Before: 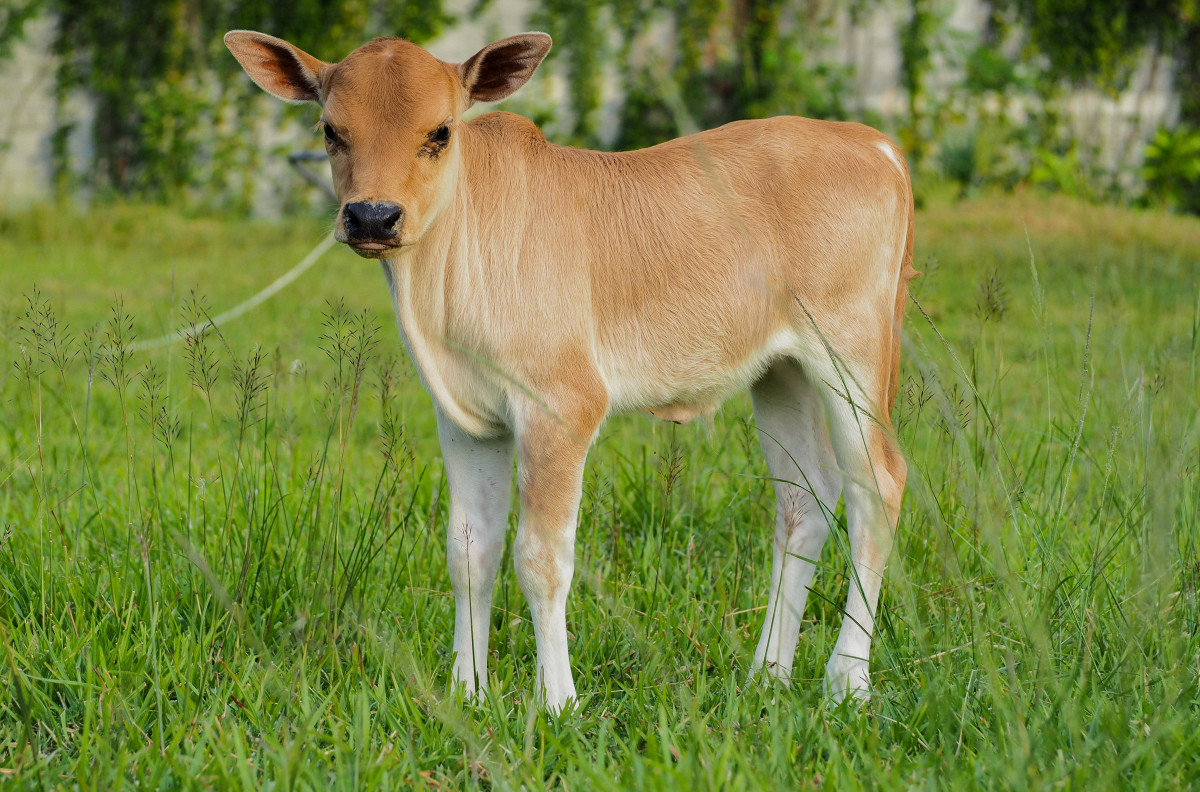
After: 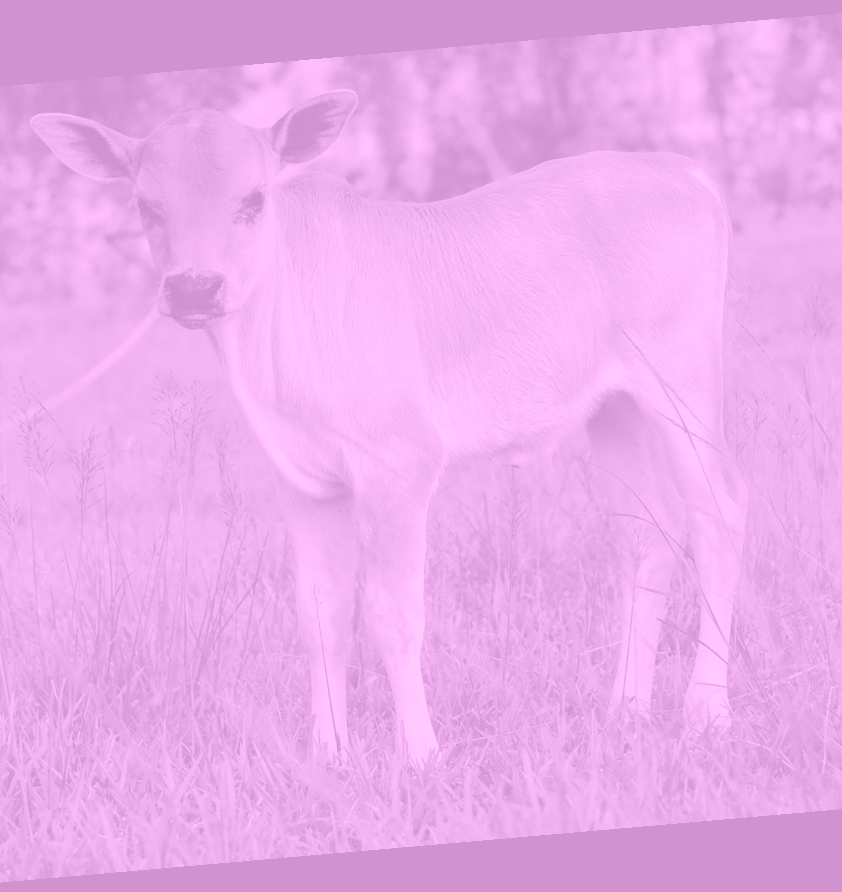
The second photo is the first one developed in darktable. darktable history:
colorize: hue 331.2°, saturation 75%, source mix 30.28%, lightness 70.52%, version 1
crop and rotate: left 15.546%, right 17.787%
contrast brightness saturation: contrast 0.07, brightness -0.13, saturation 0.06
rotate and perspective: rotation -4.98°, automatic cropping off
exposure: black level correction 0, exposure -0.721 EV, compensate highlight preservation false
